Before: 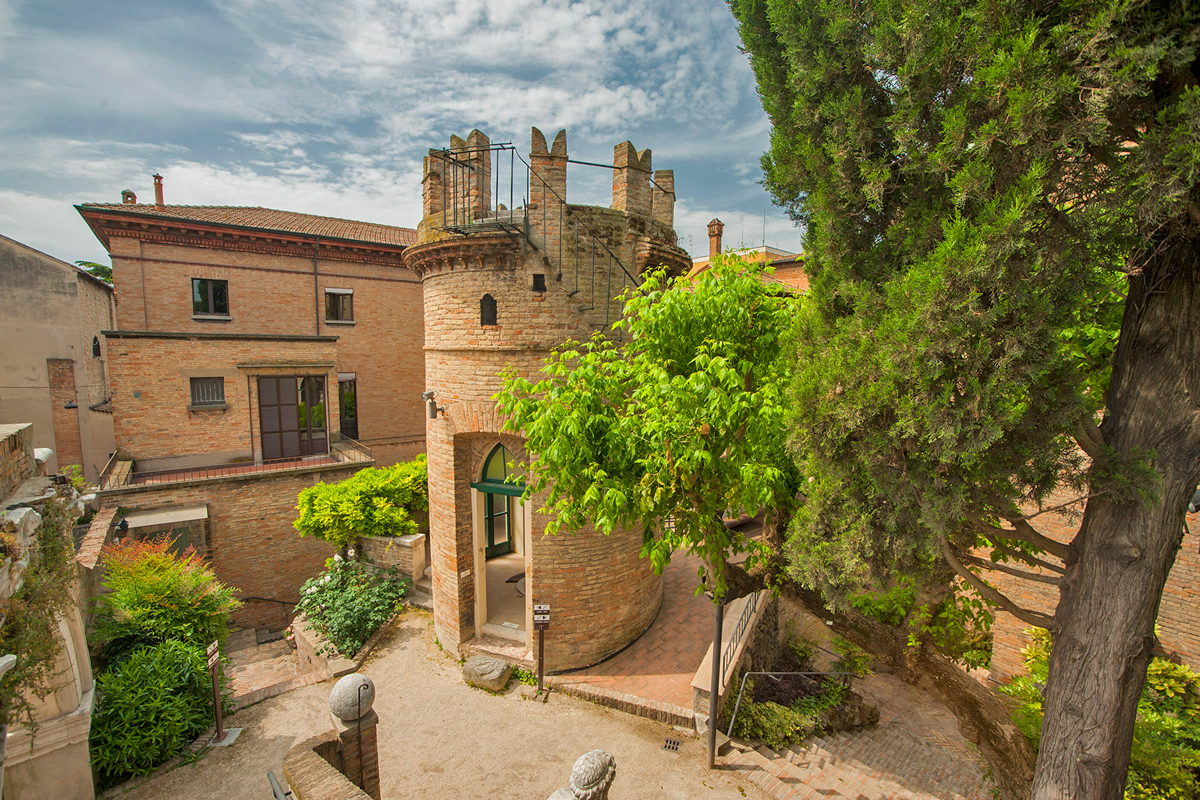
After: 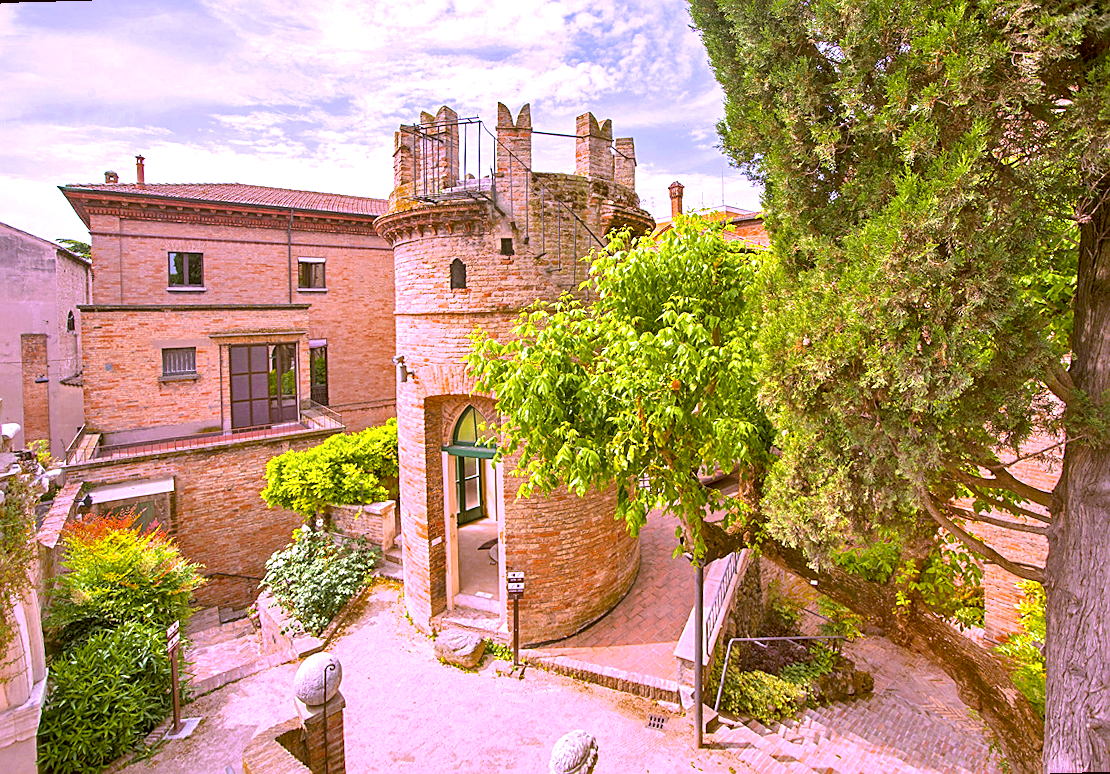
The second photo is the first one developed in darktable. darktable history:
white balance: red 0.98, blue 1.61
color correction: highlights a* 8.98, highlights b* 15.09, shadows a* -0.49, shadows b* 26.52
rotate and perspective: rotation -1.68°, lens shift (vertical) -0.146, crop left 0.049, crop right 0.912, crop top 0.032, crop bottom 0.96
exposure: black level correction 0, exposure 1.388 EV, compensate exposure bias true, compensate highlight preservation false
sharpen: on, module defaults
color zones: curves: ch0 [(0.11, 0.396) (0.195, 0.36) (0.25, 0.5) (0.303, 0.412) (0.357, 0.544) (0.75, 0.5) (0.967, 0.328)]; ch1 [(0, 0.468) (0.112, 0.512) (0.202, 0.6) (0.25, 0.5) (0.307, 0.352) (0.357, 0.544) (0.75, 0.5) (0.963, 0.524)]
